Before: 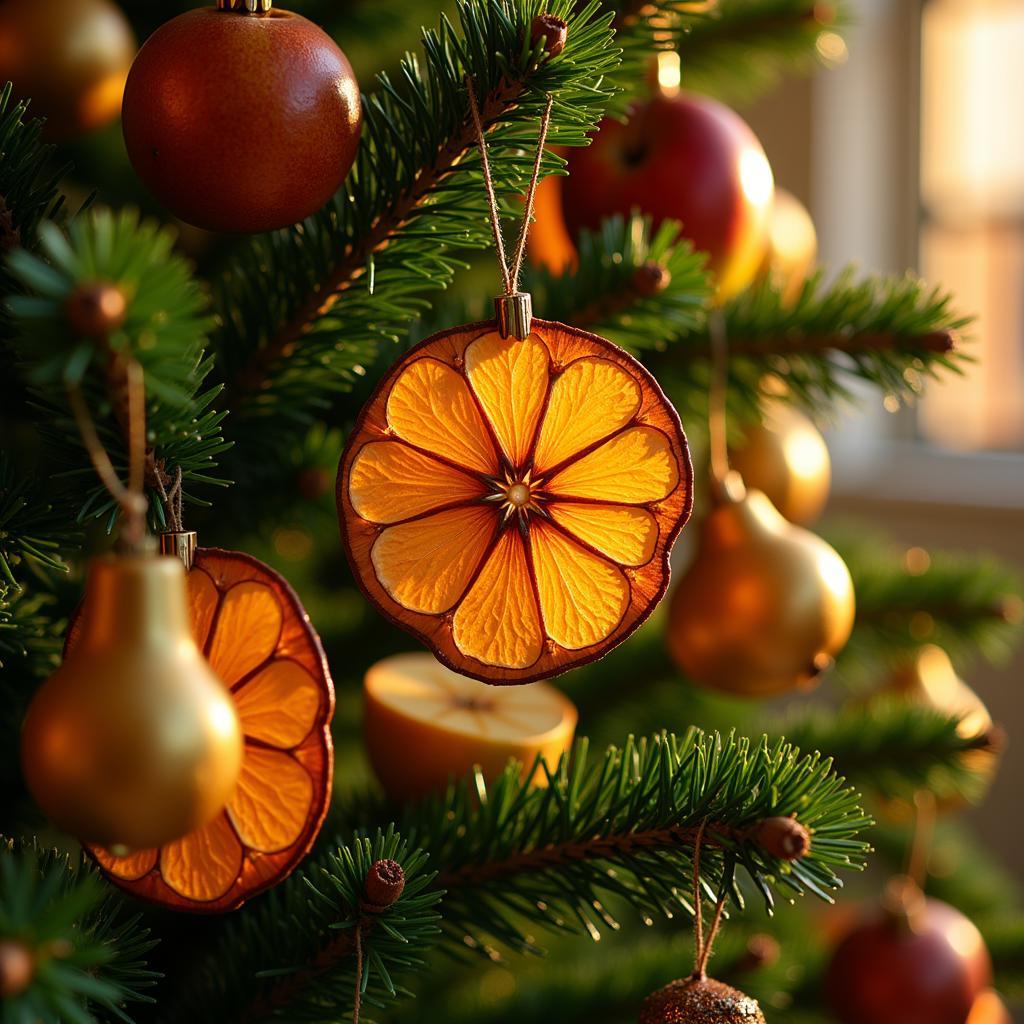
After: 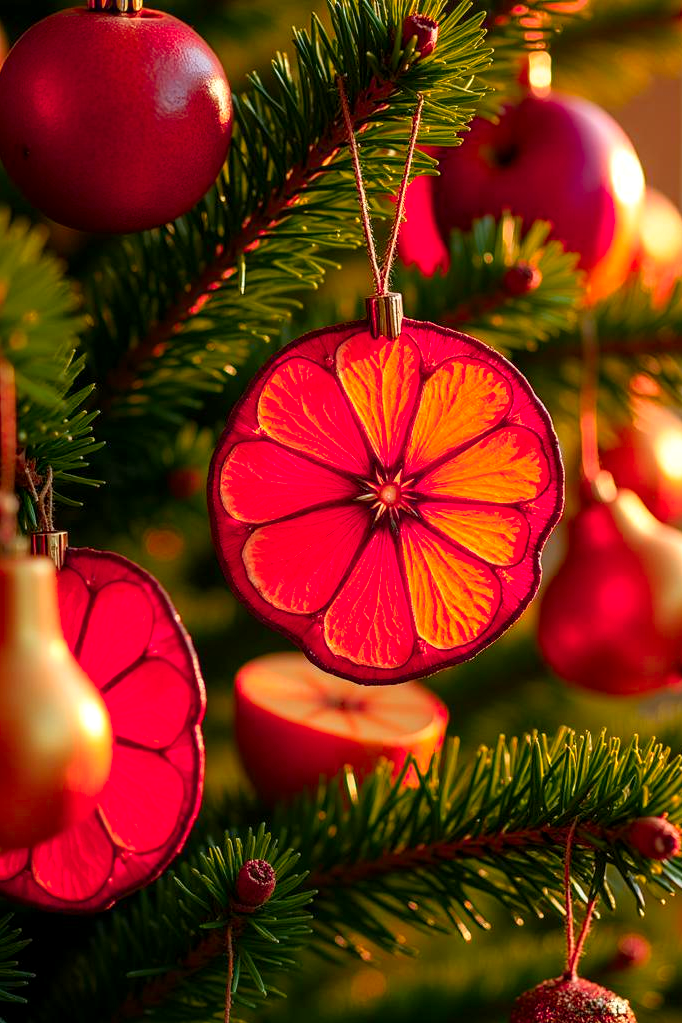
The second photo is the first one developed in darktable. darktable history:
local contrast: on, module defaults
color zones: curves: ch1 [(0.24, 0.629) (0.75, 0.5)]; ch2 [(0.255, 0.454) (0.745, 0.491)], mix 102.12%
levels: levels [0, 0.478, 1]
crop and rotate: left 12.648%, right 20.685%
